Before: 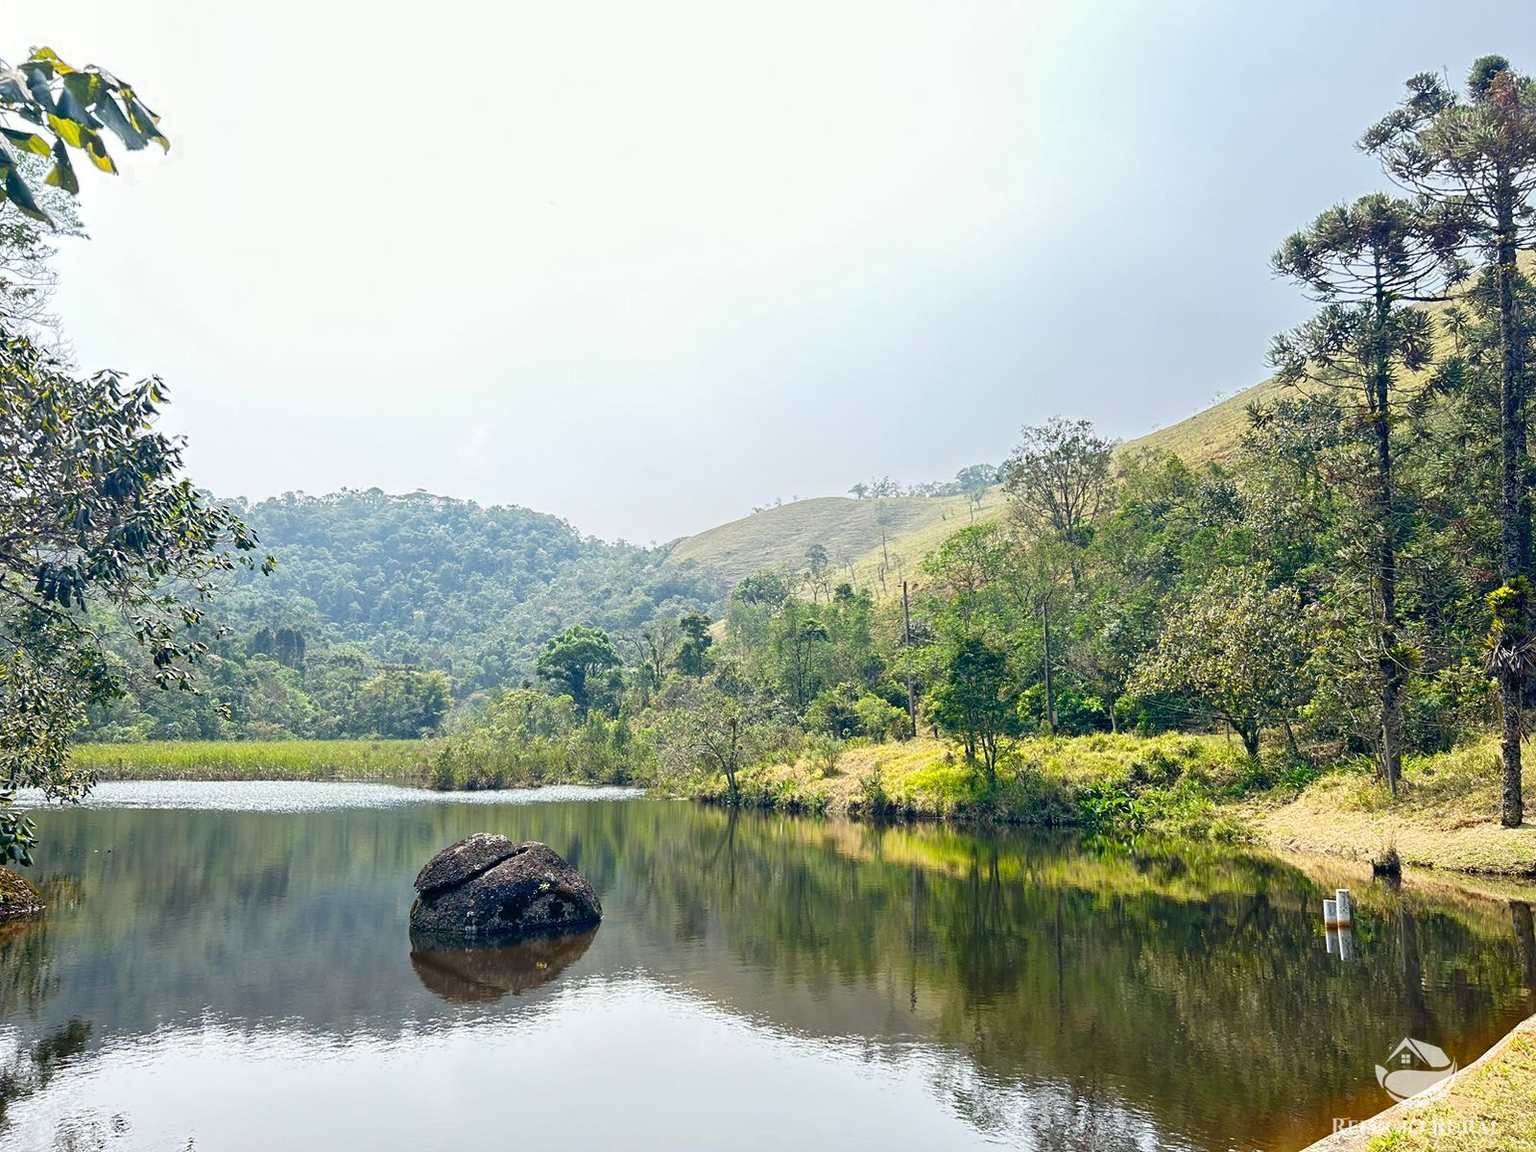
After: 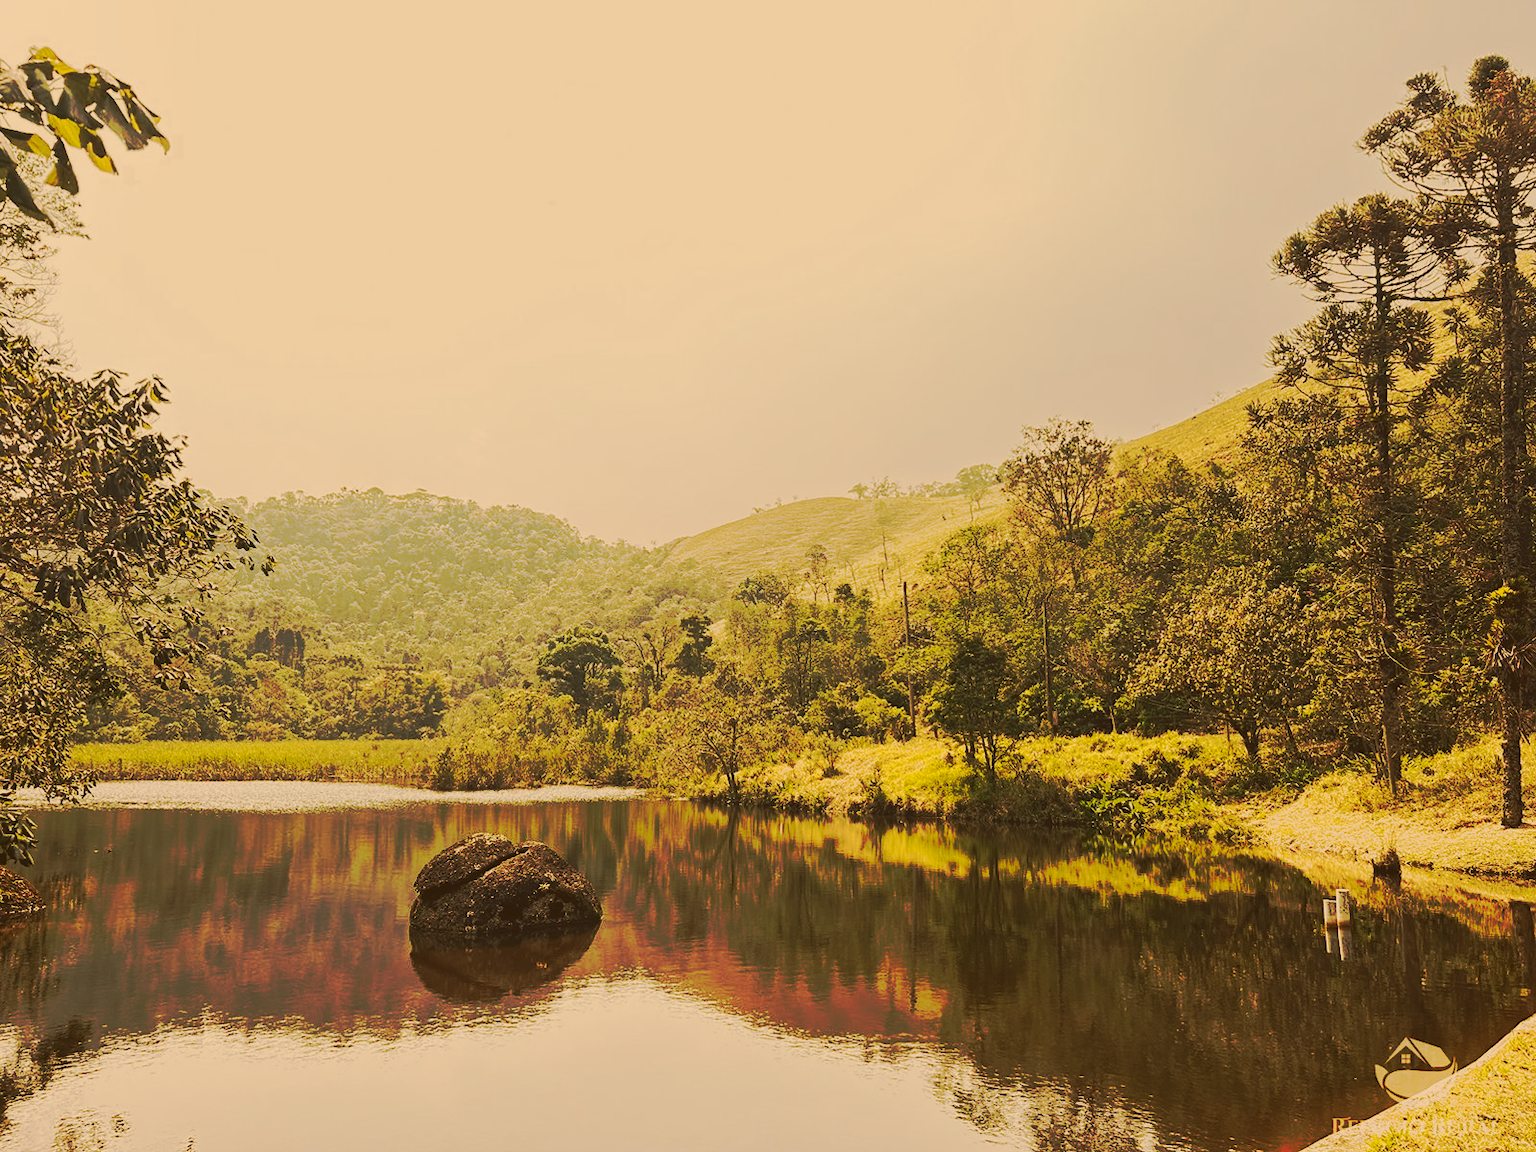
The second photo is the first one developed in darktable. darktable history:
tone curve: curves: ch0 [(0, 0) (0.003, 0.002) (0.011, 0.009) (0.025, 0.02) (0.044, 0.036) (0.069, 0.057) (0.1, 0.082) (0.136, 0.112) (0.177, 0.146) (0.224, 0.184) (0.277, 0.228) (0.335, 0.276) (0.399, 0.328) (0.468, 0.385) (0.543, 0.608) (0.623, 0.677) (0.709, 0.75) (0.801, 0.829) (0.898, 0.912) (1, 1)], preserve colors none
color look up table: target L [79.35, 78.76, 77.36, 73.45, 73.17, 70.63, 66.43, 65.39, 60.8, 50.4, 46, 34.75, 27.65, 200, 78.65, 74.11, 67.27, 69.57, 62.61, 61.76, 60.93, 61.36, 49.21, 53.76, 56.78, 47.65, 26.45, 15.04, 80.61, 71.89, 69.11, 65.58, 58.55, 54.62, 59.47, 55.26, 47.78, 46.15, 29.06, 42.93, 27.73, 28.45, 25.03, 72.9, 72.74, 60.17, 62.15, 55.75, 32.77], target a [3.146, -2.085, -3.057, -31.75, -32.15, 3.448, -16.28, -20.38, 4.233, -18.55, 8.189, -8.39, 9.898, 0, 12.59, 8.413, 16.45, 29.28, 15.7, 26.08, 52.31, 44.9, 14.7, 25.78, 39.17, 38.52, 22.77, 12.94, 12.25, 23, 33.29, 45.42, 56.38, 17.76, 30.74, 14.98, 30.12, 45.61, 10.35, 12.93, 21.64, 8.858, 21.7, -24, 4.275, -25.51, -9.29, -13.15, -2.928], target b [47.45, 31.3, 64.74, 22.04, 37.66, 55.01, 41.17, 51.98, 36.53, 42.31, 45.02, 30.4, 32.21, 0, 42.55, 65.69, 32.35, 45.9, 47.83, 51.7, 28.69, 42.66, 29.58, 39.23, 34.17, 40.48, 30.65, 19.54, 29.15, 18.32, 26.91, 10.5, -2.033, 11.92, -0.245, 1.127, 16.69, 15, 24.63, -6.178, 22.41, 6.82, 16.26, 17.77, 21.1, 21.77, 5.527, 12.05, 17.51], num patches 49
